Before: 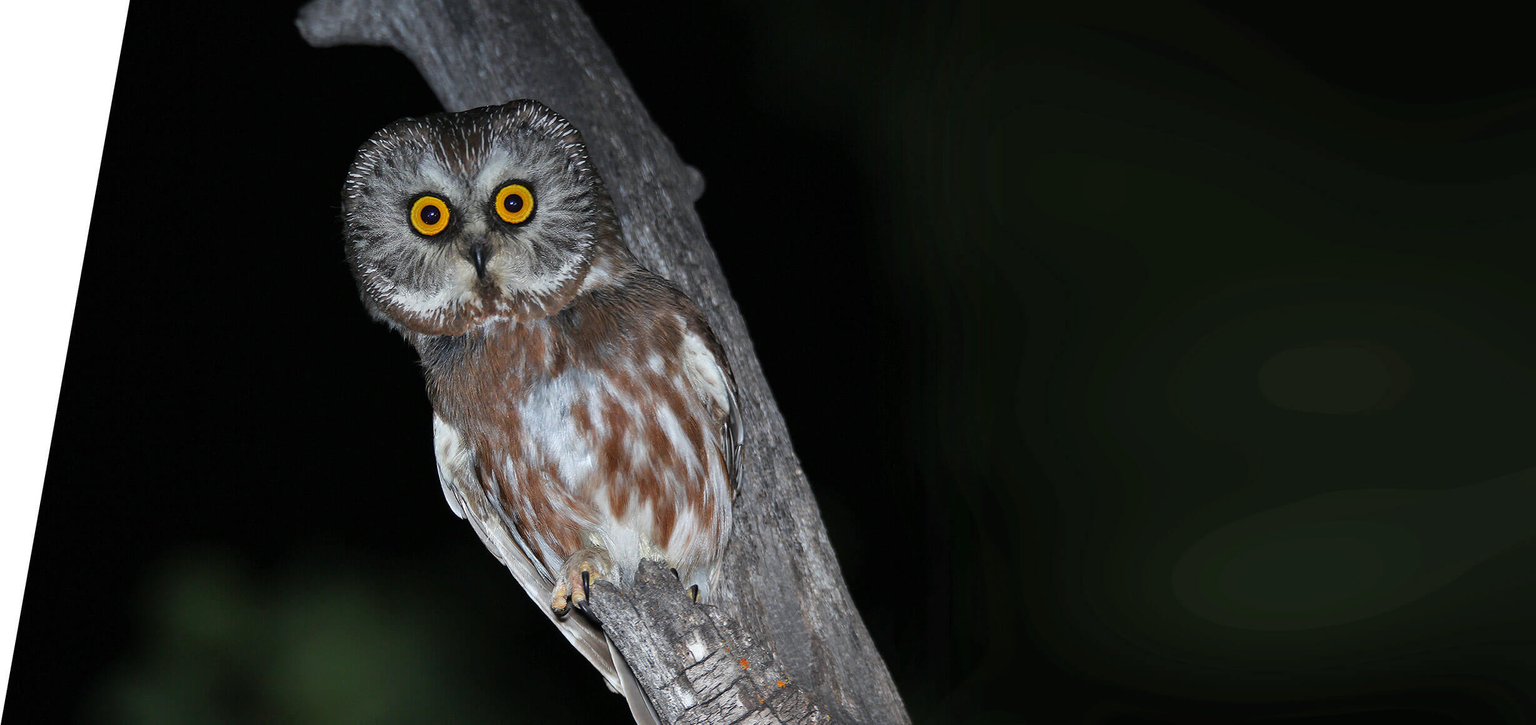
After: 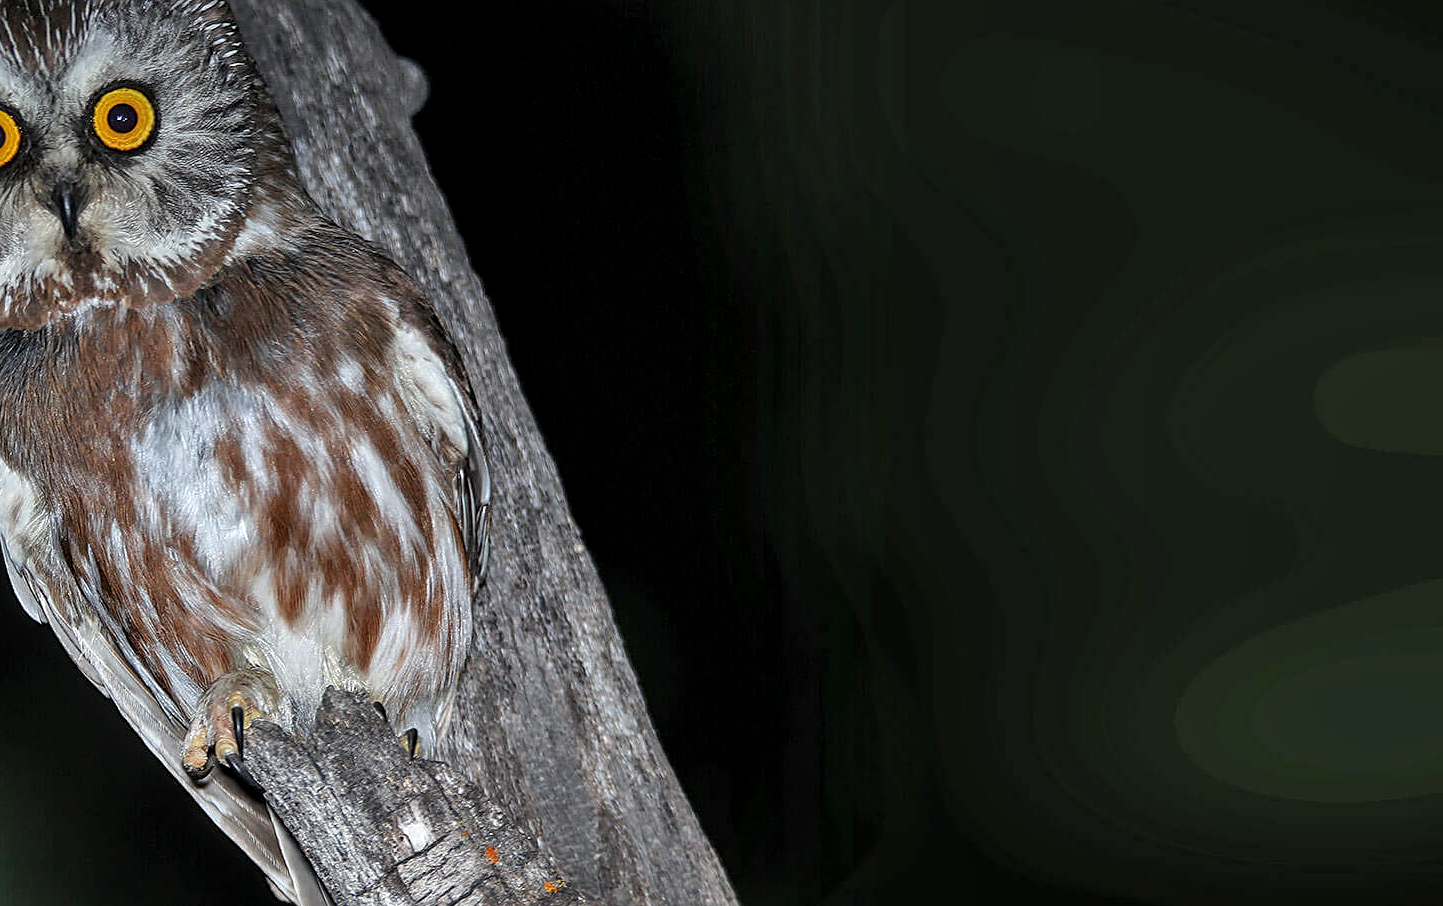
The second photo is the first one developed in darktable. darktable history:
local contrast: detail 130%
crop and rotate: left 28.483%, top 17.875%, right 12.75%, bottom 4.012%
shadows and highlights: shadows 37.43, highlights -28.09, soften with gaussian
sharpen: on, module defaults
